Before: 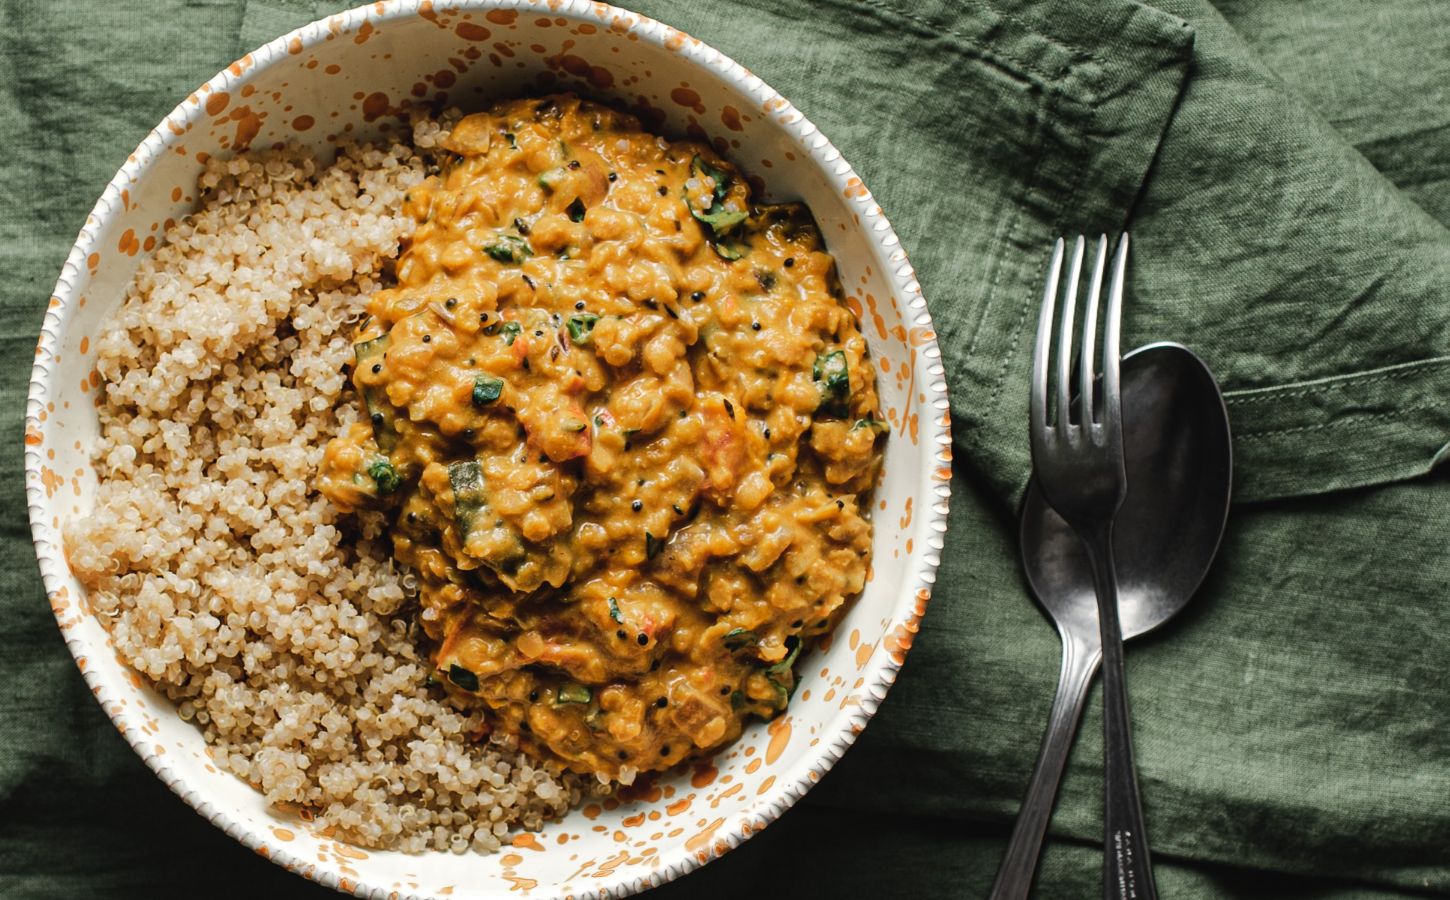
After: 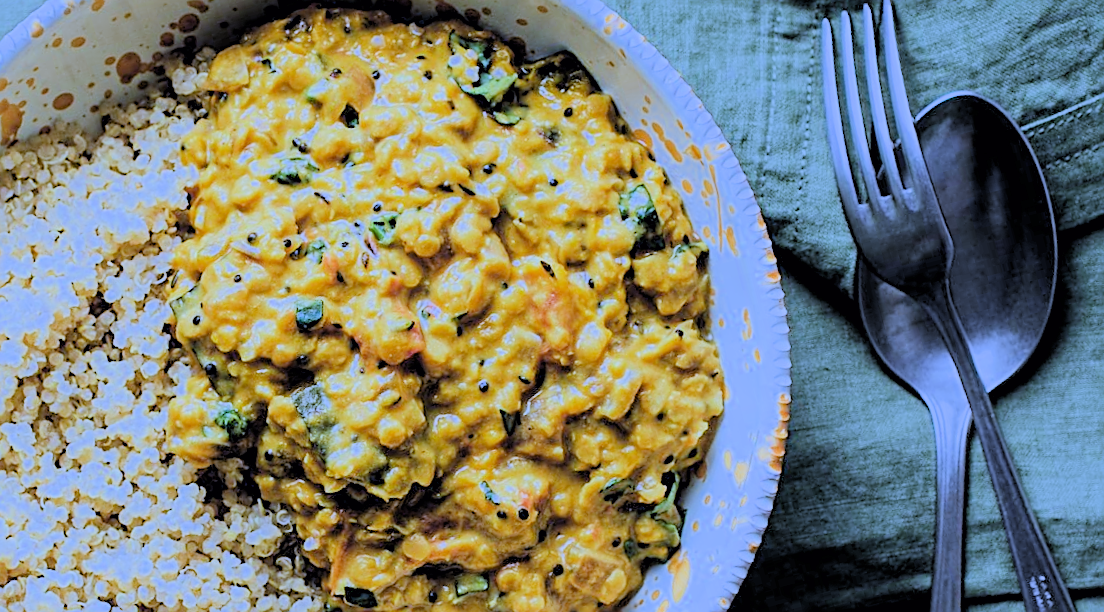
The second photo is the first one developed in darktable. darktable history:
crop: left 7.598%, right 7.873%
white balance: red 0.766, blue 1.537
exposure: black level correction 0, exposure 1.1 EV, compensate highlight preservation false
rgb levels: preserve colors sum RGB, levels [[0.038, 0.433, 0.934], [0, 0.5, 1], [0, 0.5, 1]]
sharpen: on, module defaults
rotate and perspective: rotation -14.8°, crop left 0.1, crop right 0.903, crop top 0.25, crop bottom 0.748
filmic rgb: black relative exposure -7.15 EV, white relative exposure 5.36 EV, hardness 3.02, color science v6 (2022)
